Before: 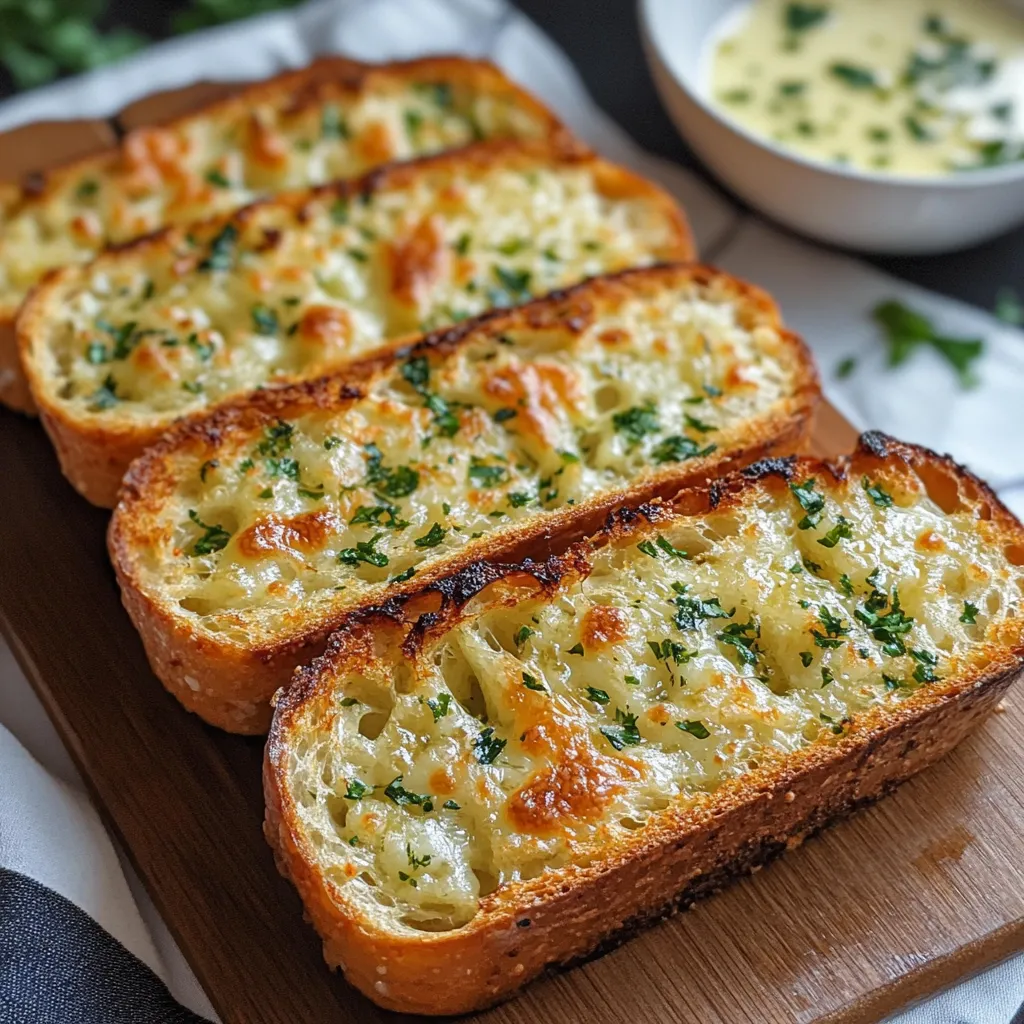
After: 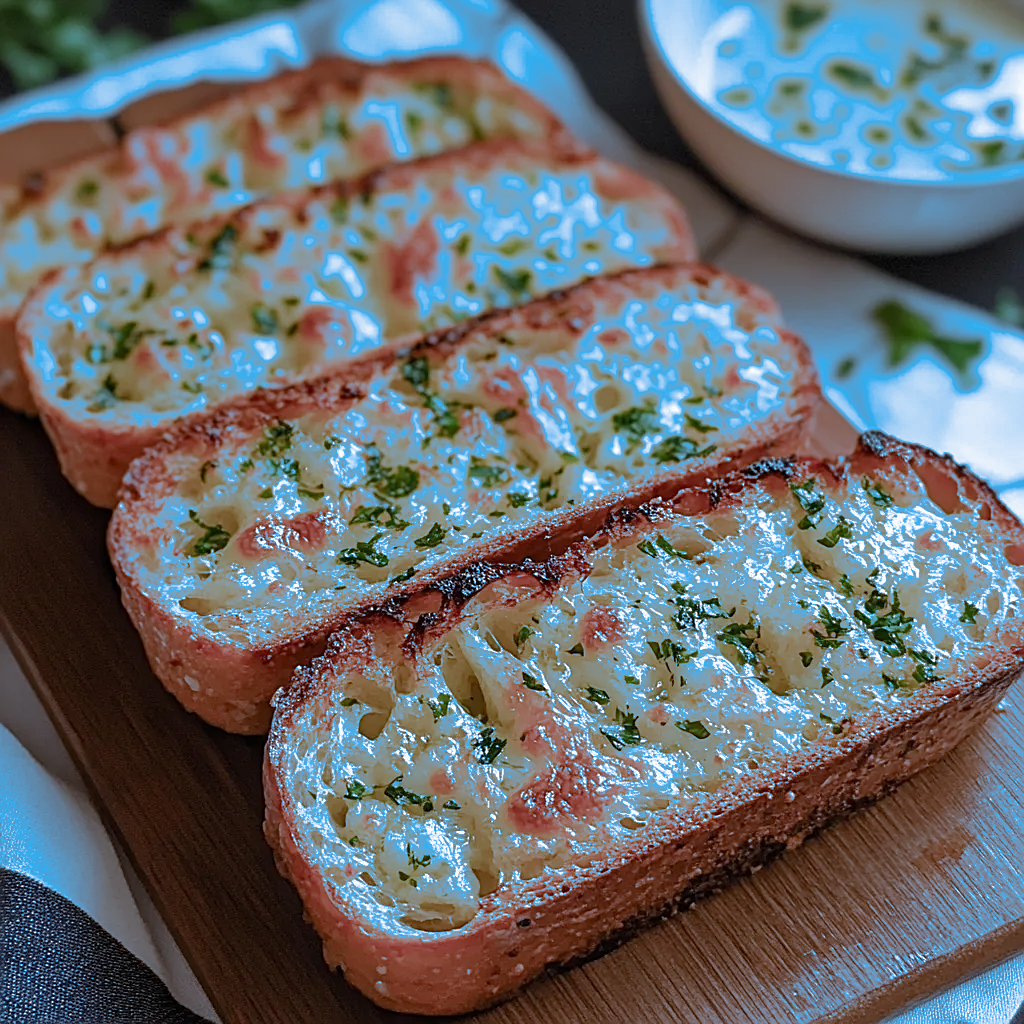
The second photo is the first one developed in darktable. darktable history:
sharpen: on, module defaults
split-toning: shadows › hue 220°, shadows › saturation 0.64, highlights › hue 220°, highlights › saturation 0.64, balance 0, compress 5.22%
